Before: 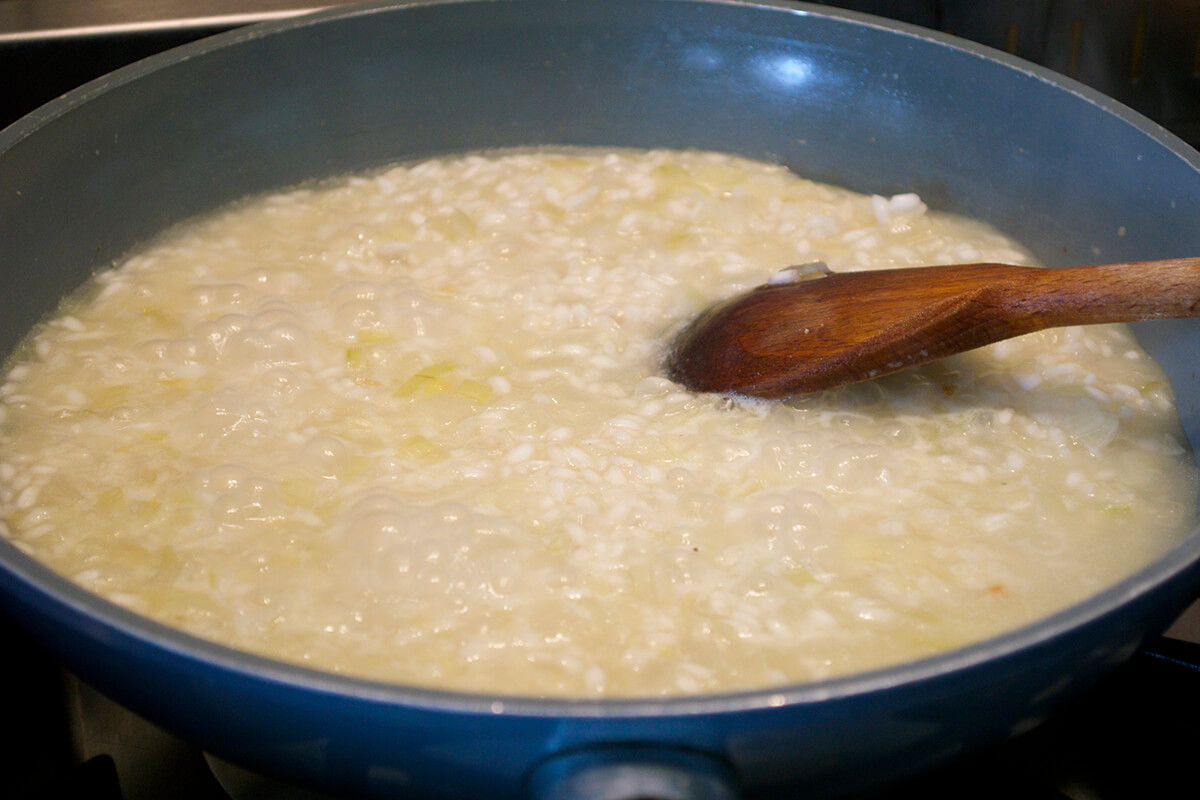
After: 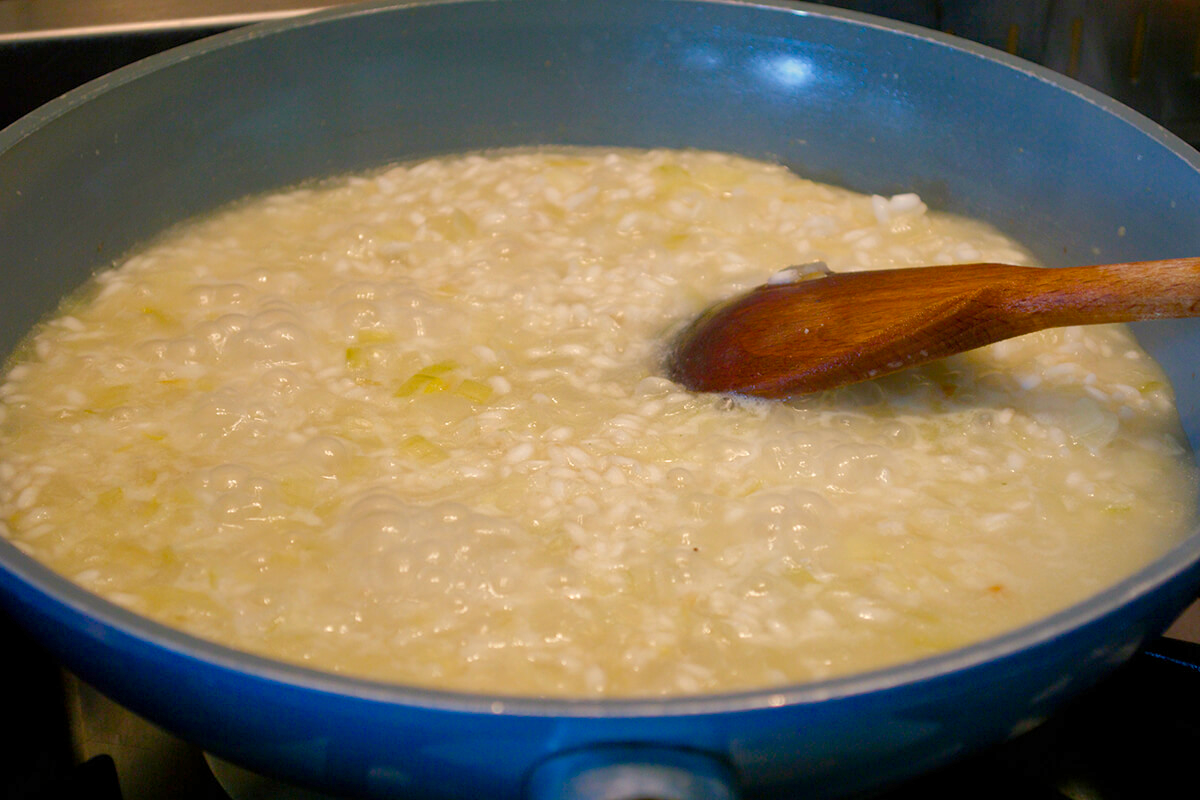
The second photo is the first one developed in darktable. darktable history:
shadows and highlights: on, module defaults
color balance rgb: highlights gain › chroma 3.097%, highlights gain › hue 75.79°, linear chroma grading › global chroma 14.765%, perceptual saturation grading › global saturation 20%, perceptual saturation grading › highlights -24.746%, perceptual saturation grading › shadows 24.88%
